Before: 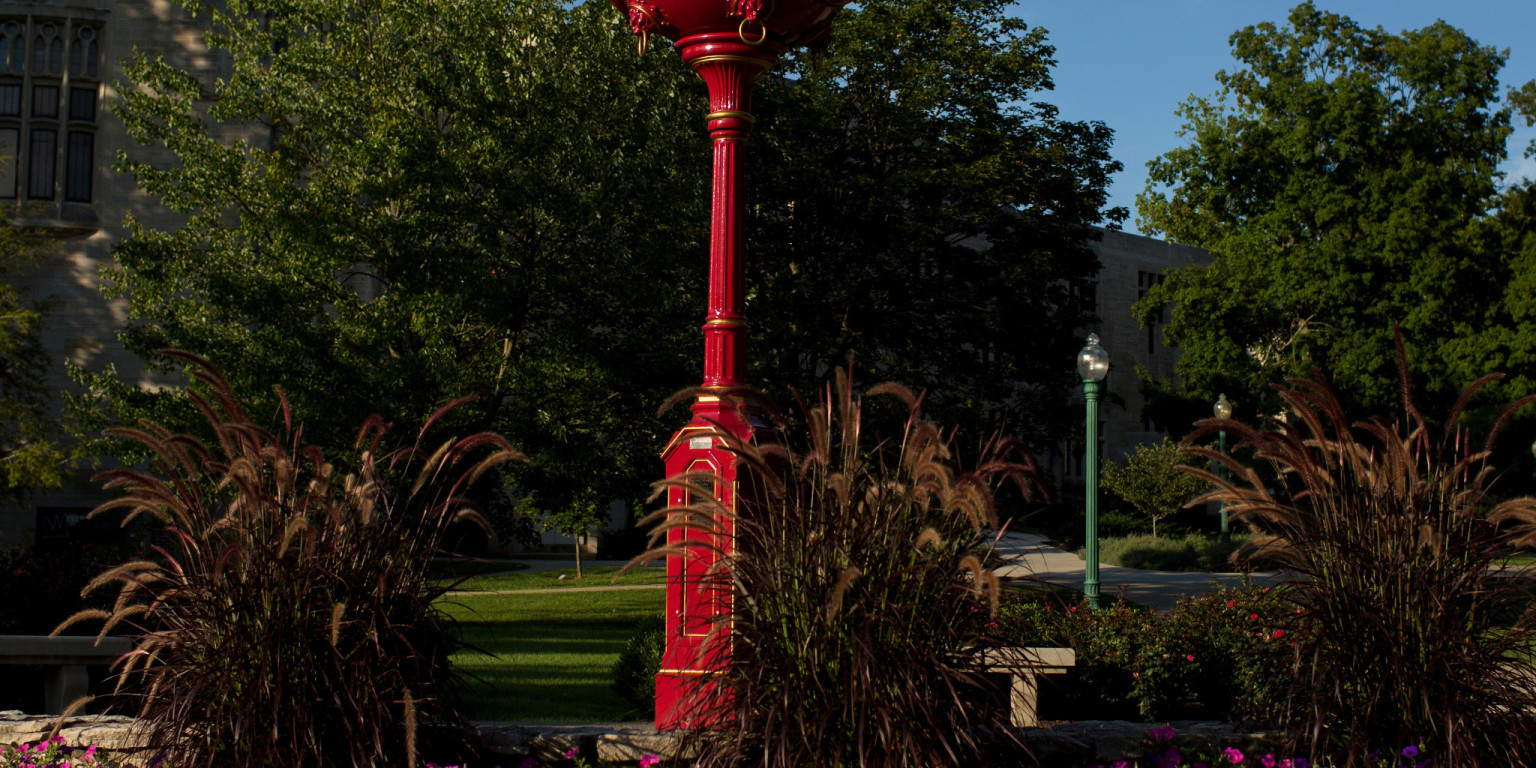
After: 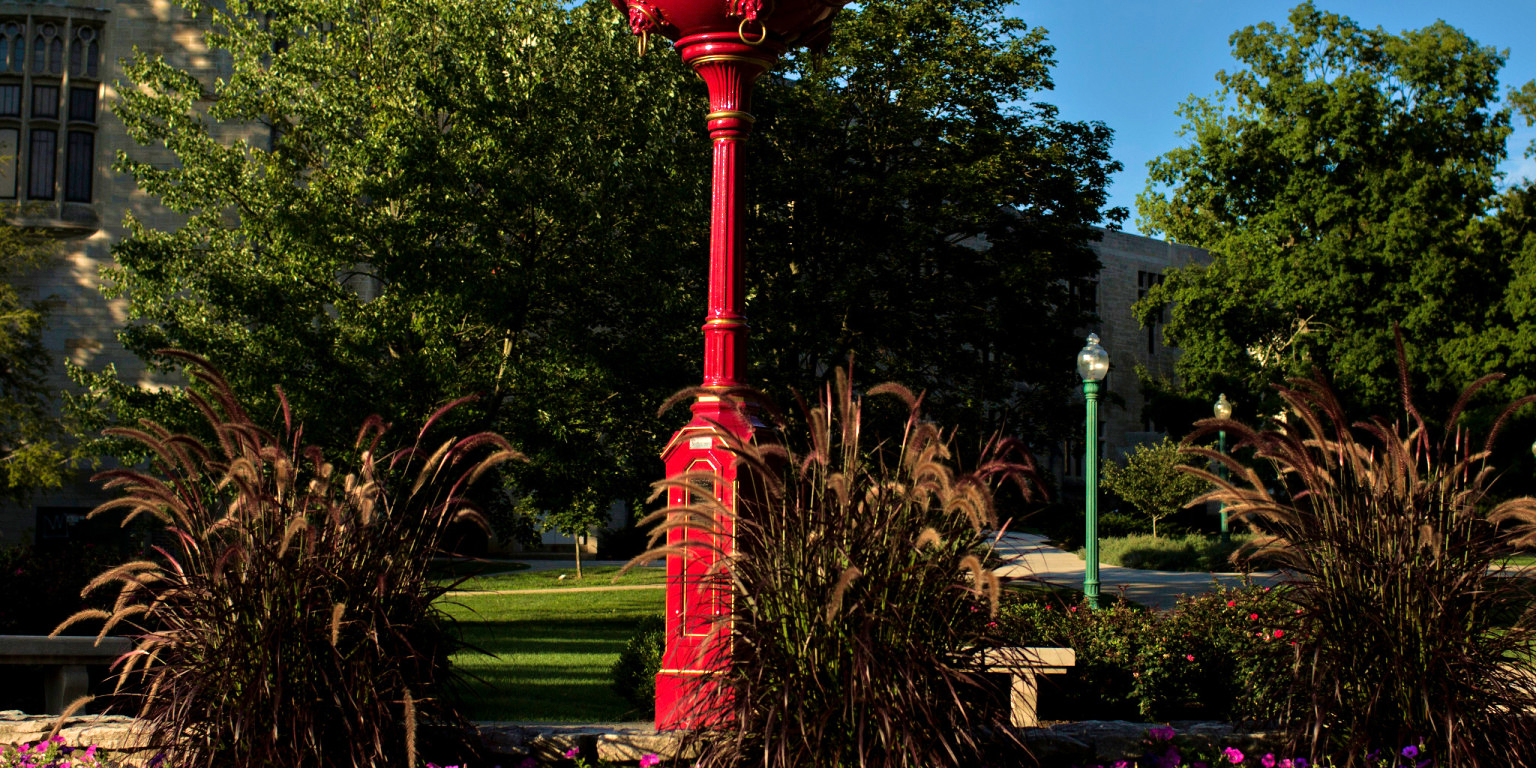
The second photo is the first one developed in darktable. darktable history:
tone equalizer: -7 EV 0.15 EV, -6 EV 0.6 EV, -5 EV 1.15 EV, -4 EV 1.33 EV, -3 EV 1.15 EV, -2 EV 0.6 EV, -1 EV 0.15 EV, mask exposure compensation -0.5 EV
velvia: strength 45%
